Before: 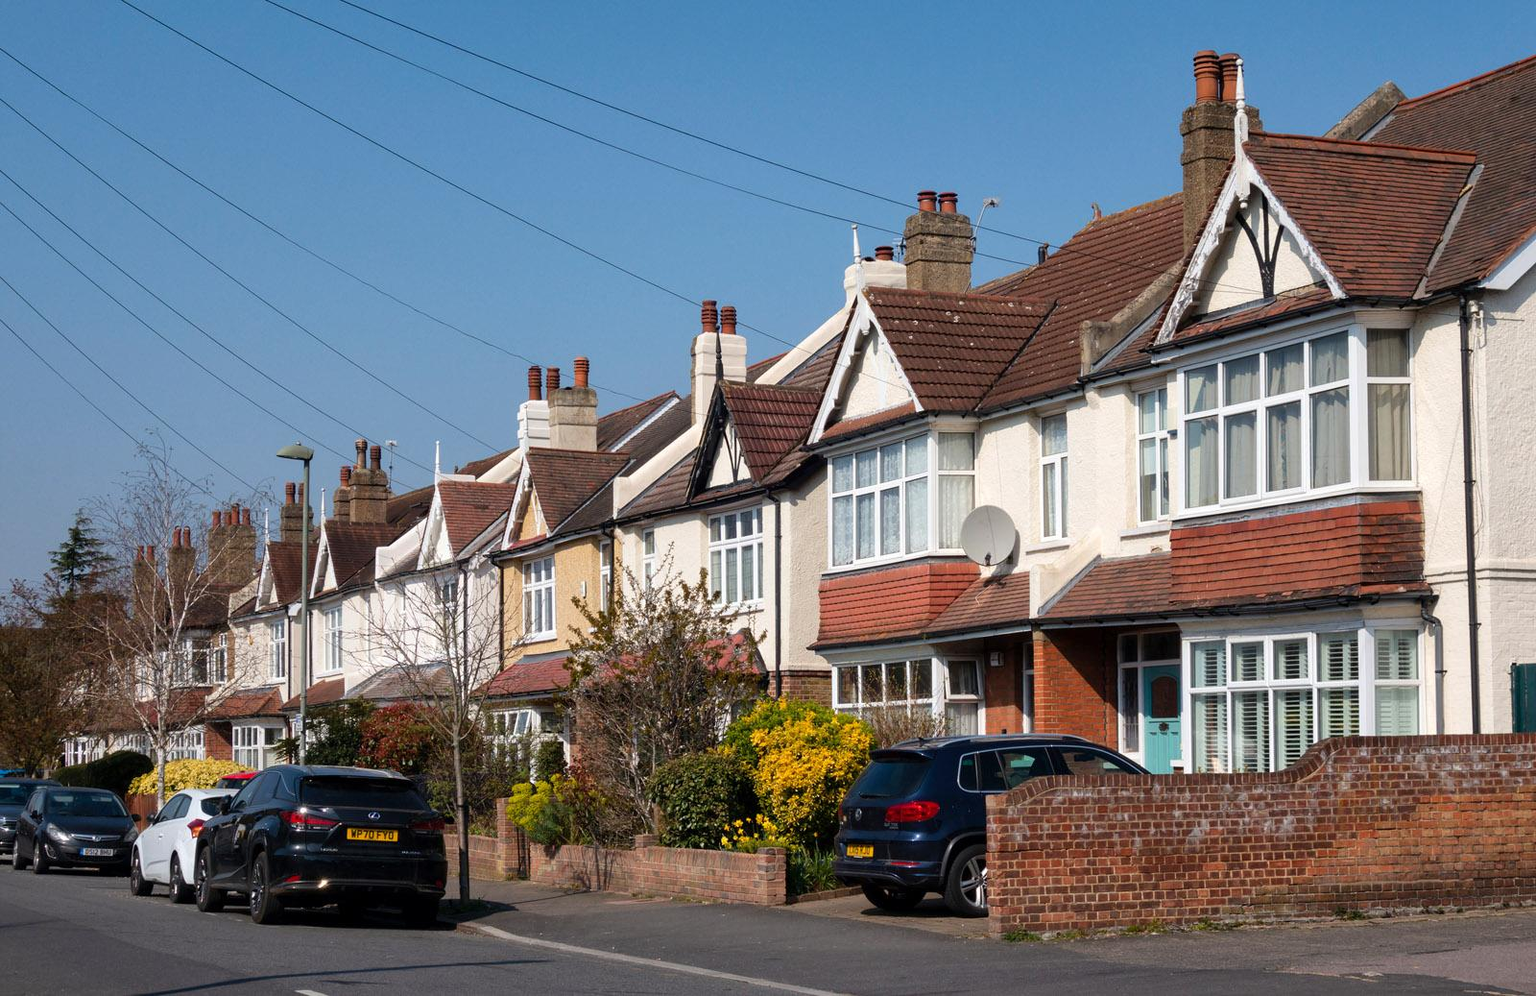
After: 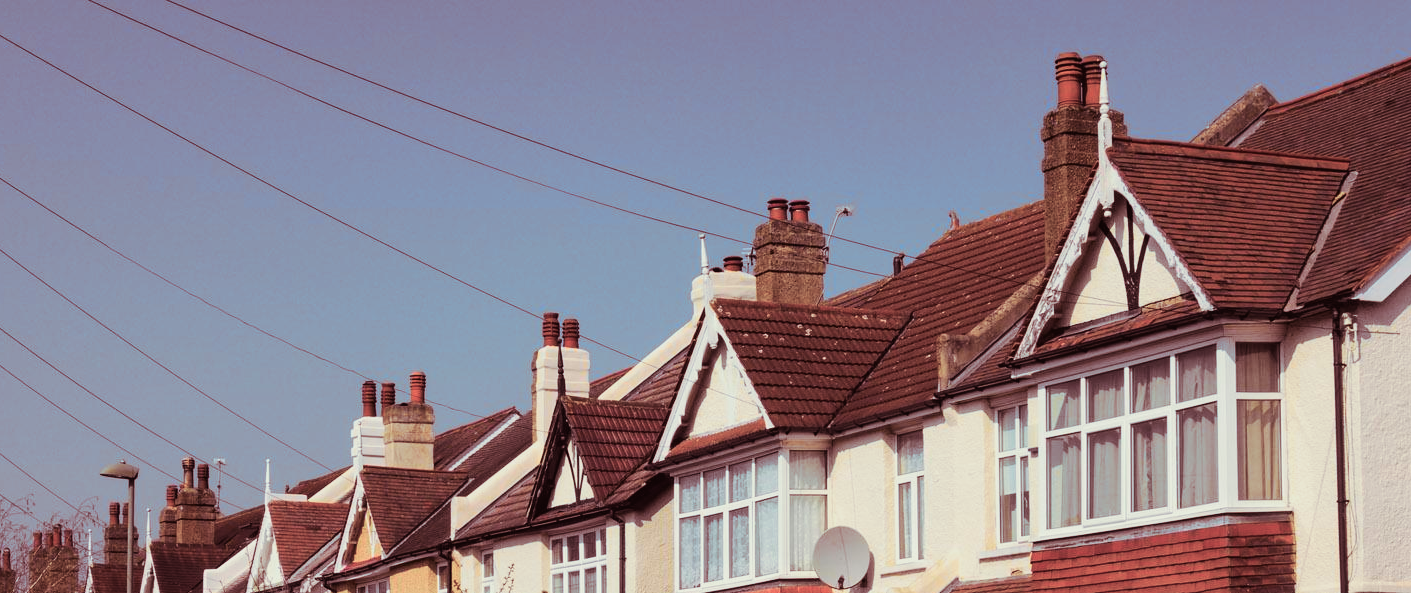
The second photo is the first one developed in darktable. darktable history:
split-toning: compress 20%
crop and rotate: left 11.812%, bottom 42.776%
tone curve: curves: ch0 [(0, 0.018) (0.036, 0.038) (0.15, 0.131) (0.27, 0.247) (0.545, 0.561) (0.761, 0.761) (1, 0.919)]; ch1 [(0, 0) (0.179, 0.173) (0.322, 0.32) (0.429, 0.431) (0.502, 0.5) (0.519, 0.522) (0.562, 0.588) (0.625, 0.67) (0.711, 0.745) (1, 1)]; ch2 [(0, 0) (0.29, 0.295) (0.404, 0.436) (0.497, 0.499) (0.521, 0.523) (0.561, 0.605) (0.657, 0.655) (0.712, 0.764) (1, 1)], color space Lab, independent channels, preserve colors none
